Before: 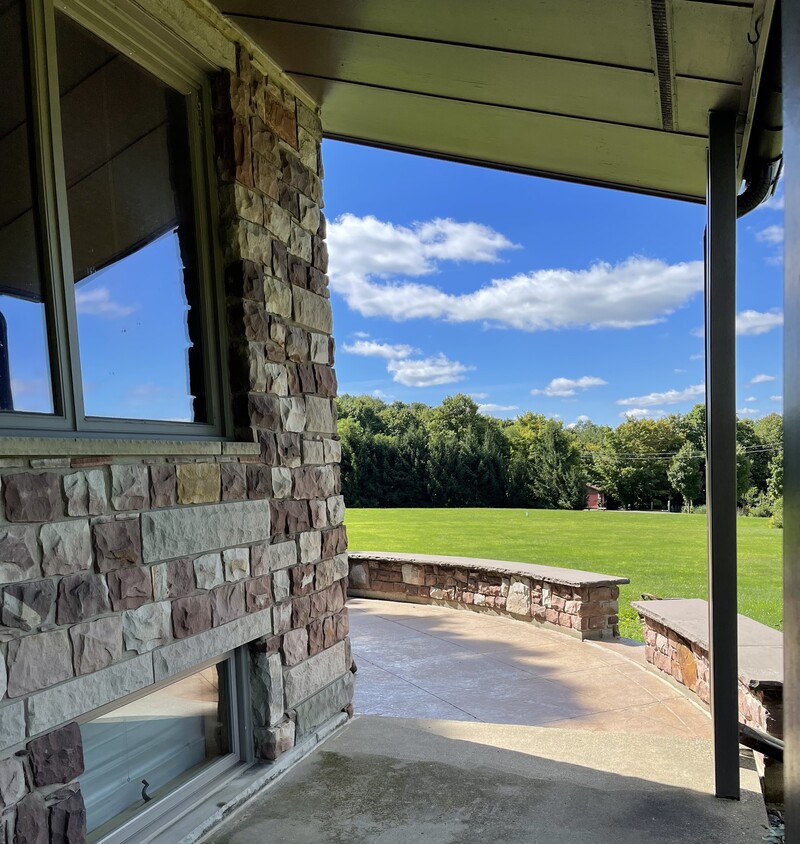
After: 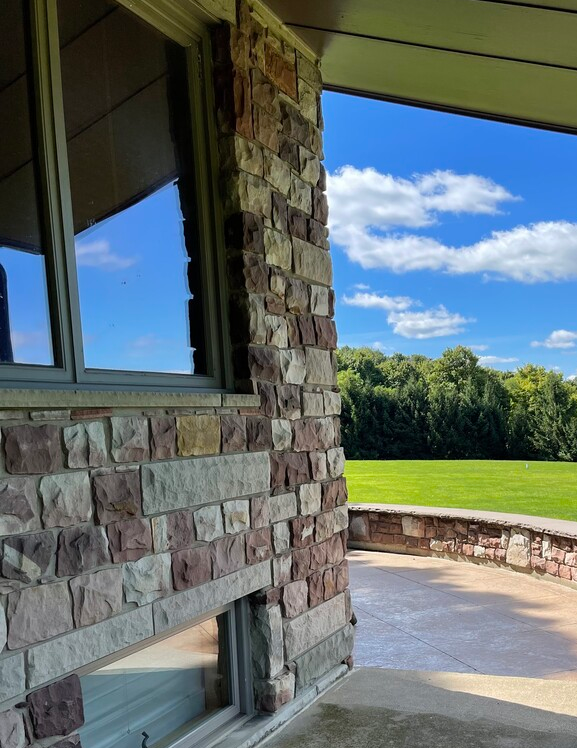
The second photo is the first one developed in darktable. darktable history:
crop: top 5.786%, right 27.851%, bottom 5.558%
